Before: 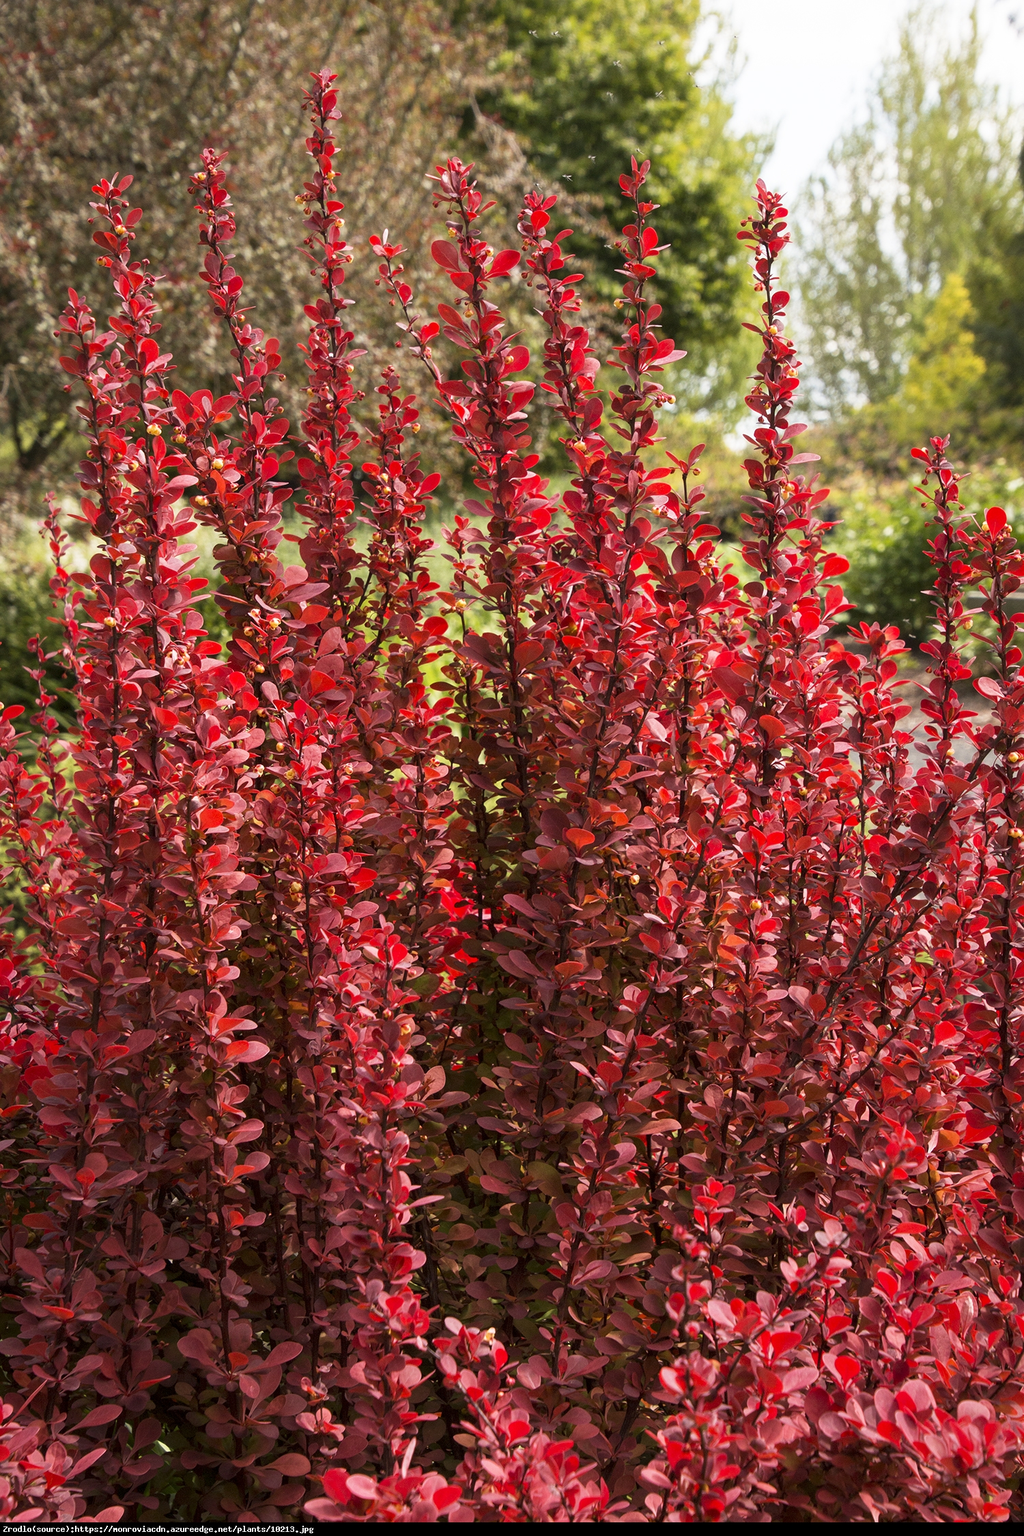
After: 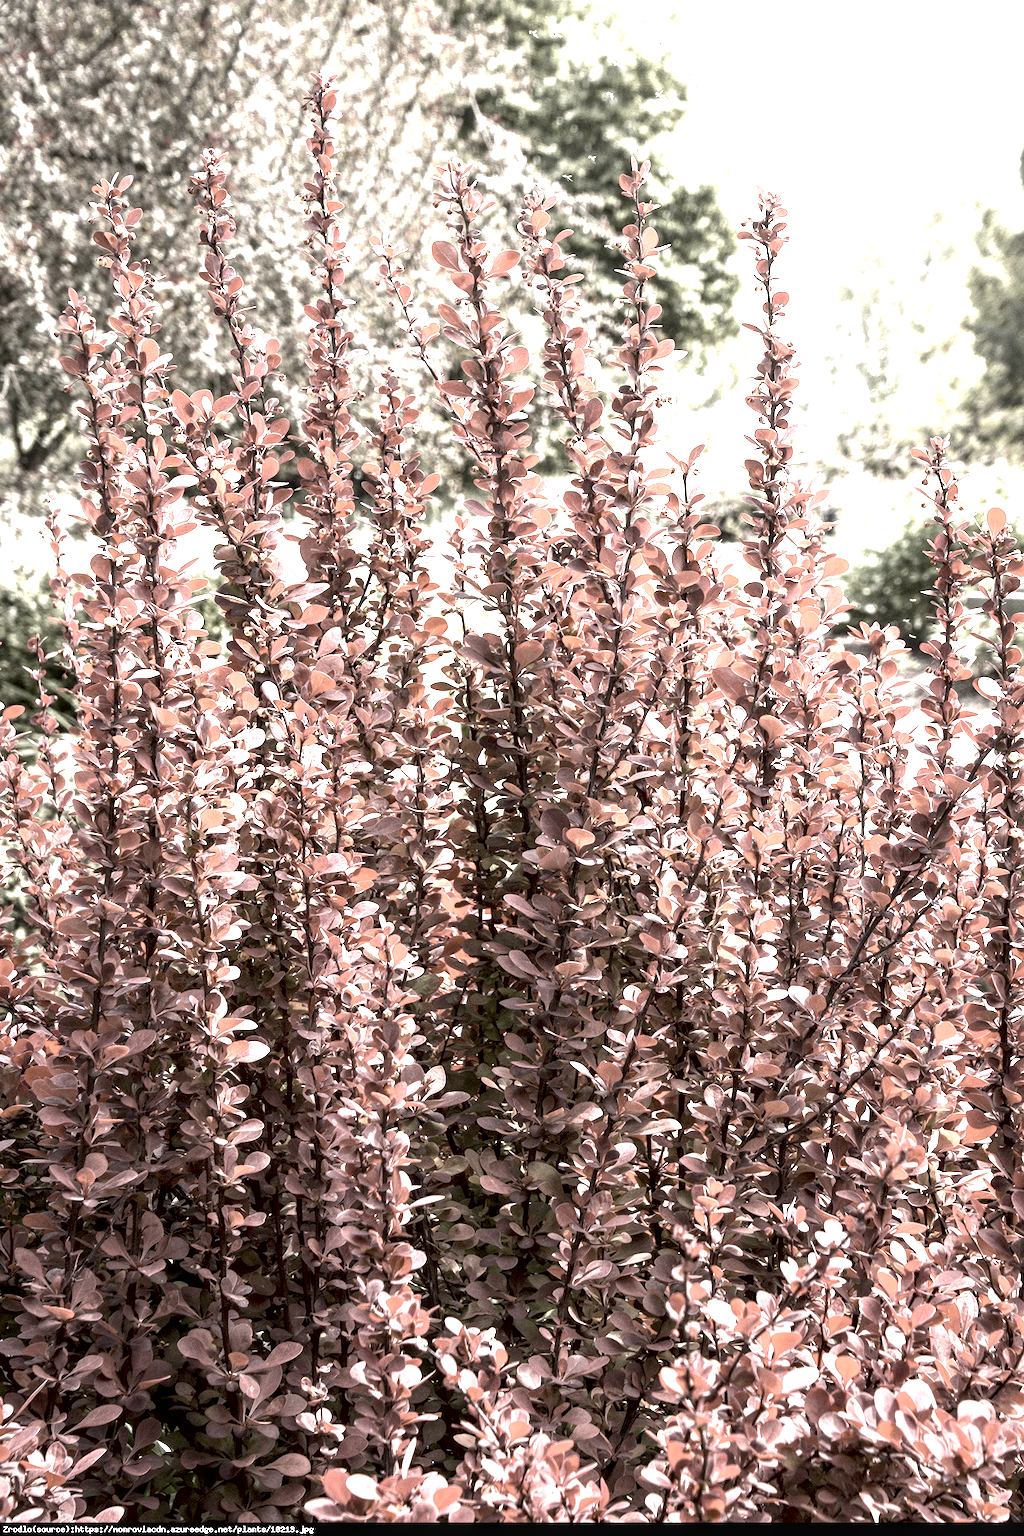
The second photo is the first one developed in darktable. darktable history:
local contrast: on, module defaults
exposure: black level correction 0.006, exposure 2.079 EV, compensate exposure bias true, compensate highlight preservation false
contrast brightness saturation: contrast 0.067, brightness -0.138, saturation 0.112
color correction: highlights b* 0.016, saturation 0.235
